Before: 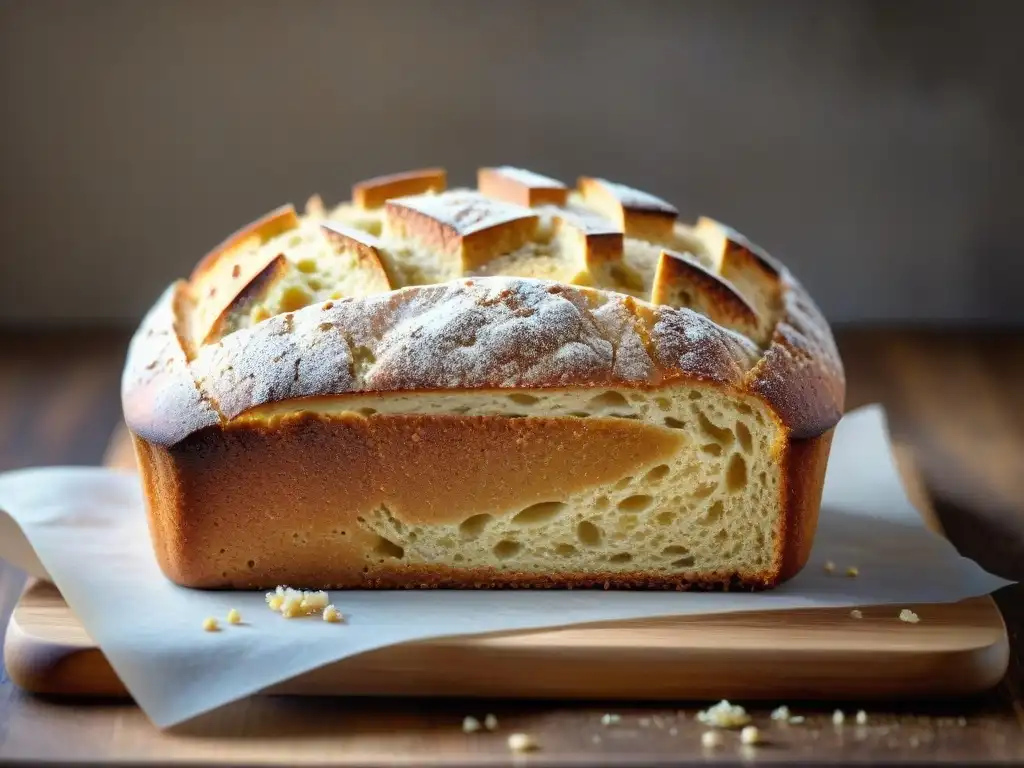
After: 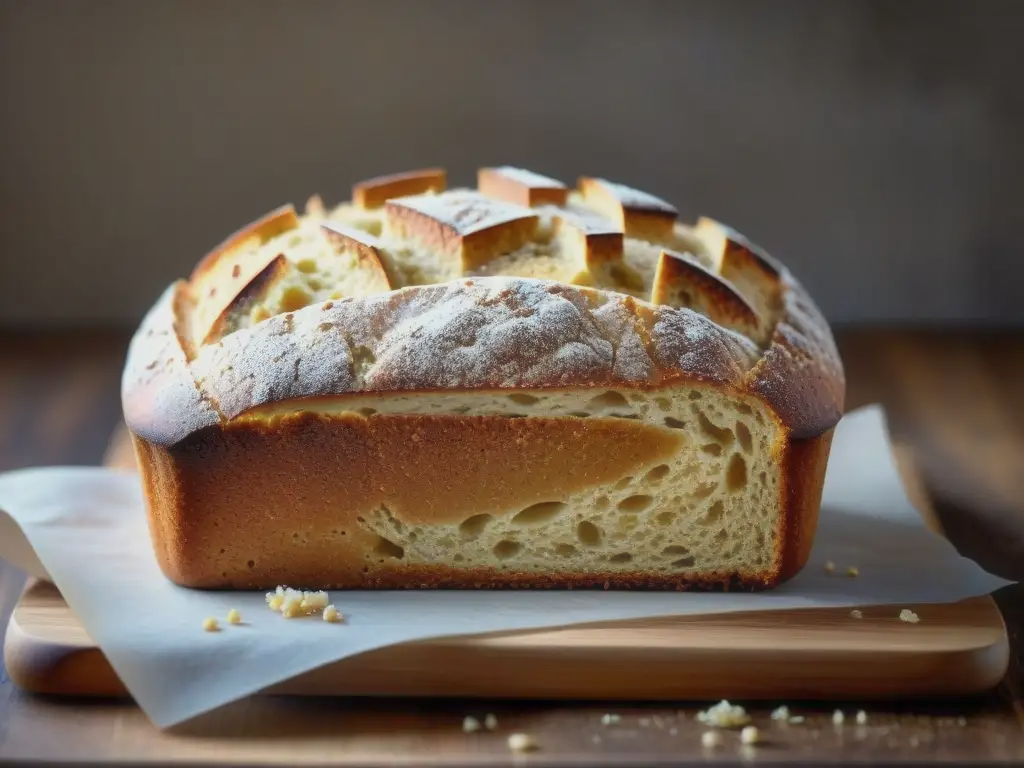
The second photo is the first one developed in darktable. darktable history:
haze removal: strength -0.108, compatibility mode true, adaptive false
tone equalizer: -8 EV 0.219 EV, -7 EV 0.386 EV, -6 EV 0.427 EV, -5 EV 0.264 EV, -3 EV -0.281 EV, -2 EV -0.404 EV, -1 EV -0.41 EV, +0 EV -0.246 EV
